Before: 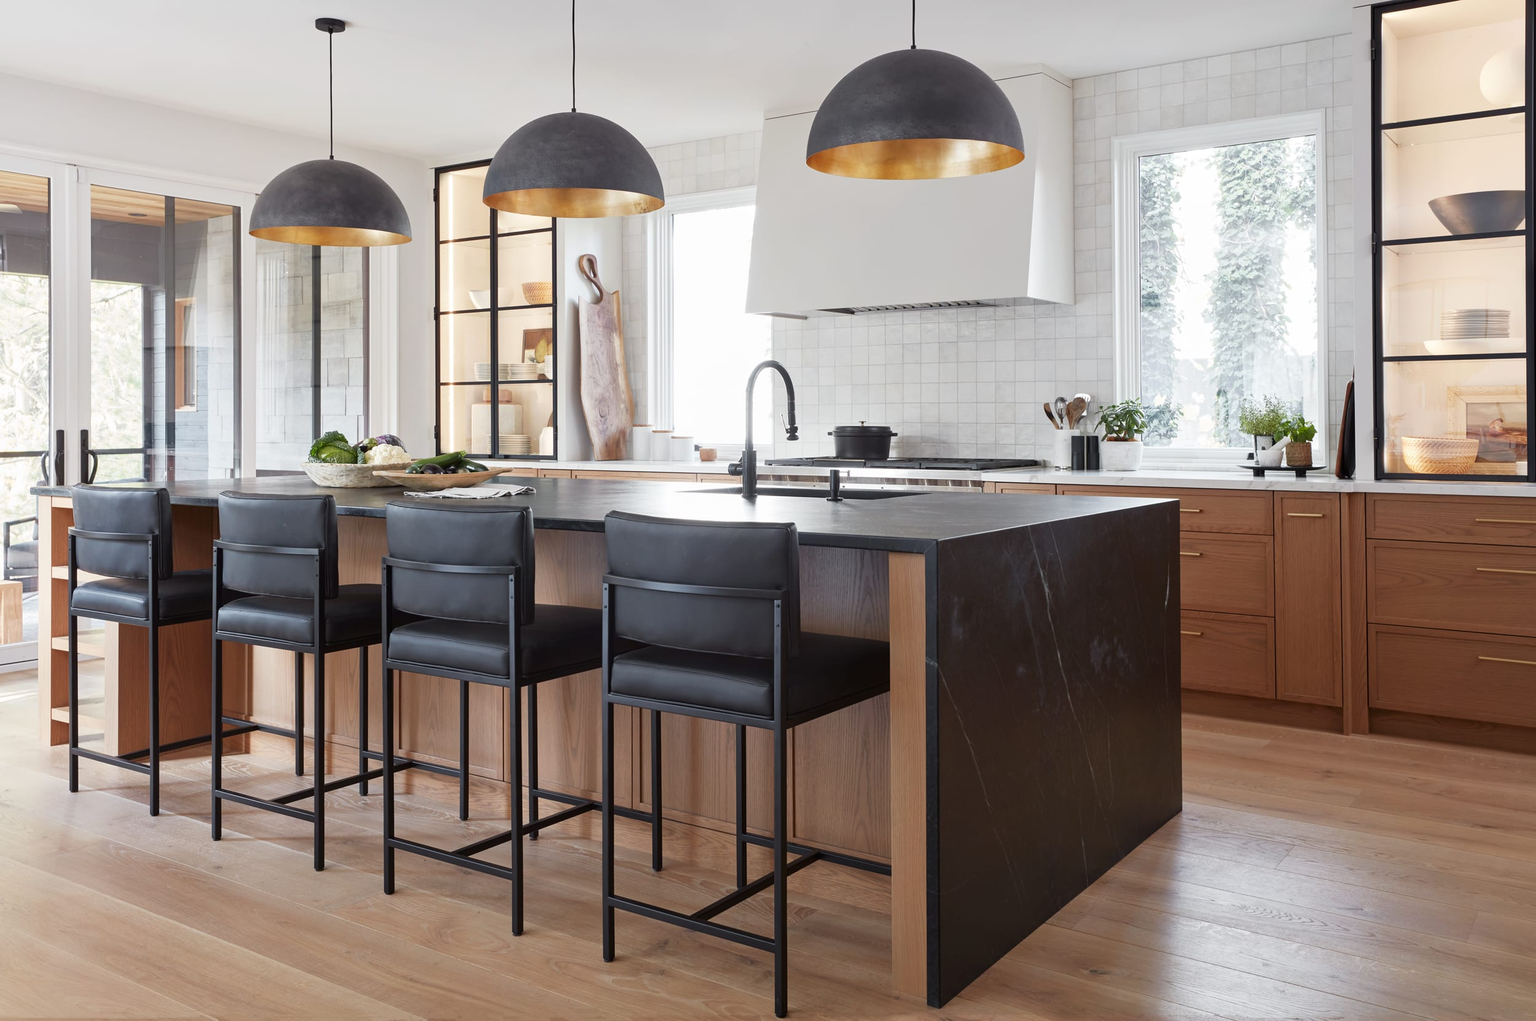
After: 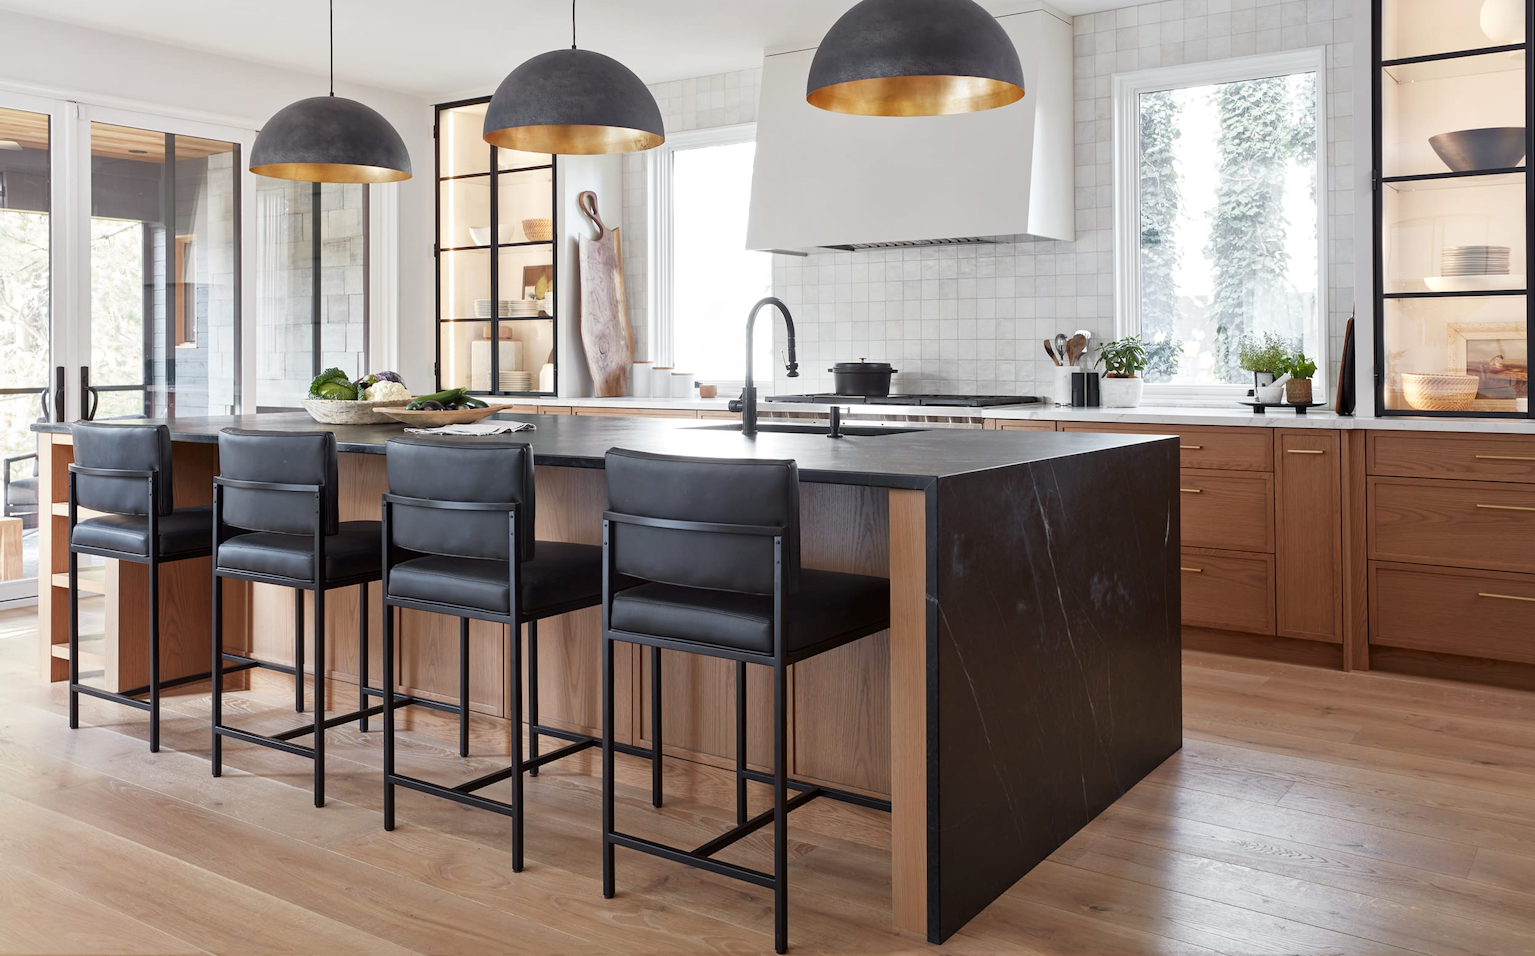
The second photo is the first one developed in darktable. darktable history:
crop and rotate: top 6.25%
local contrast: mode bilateral grid, contrast 20, coarseness 50, detail 120%, midtone range 0.2
